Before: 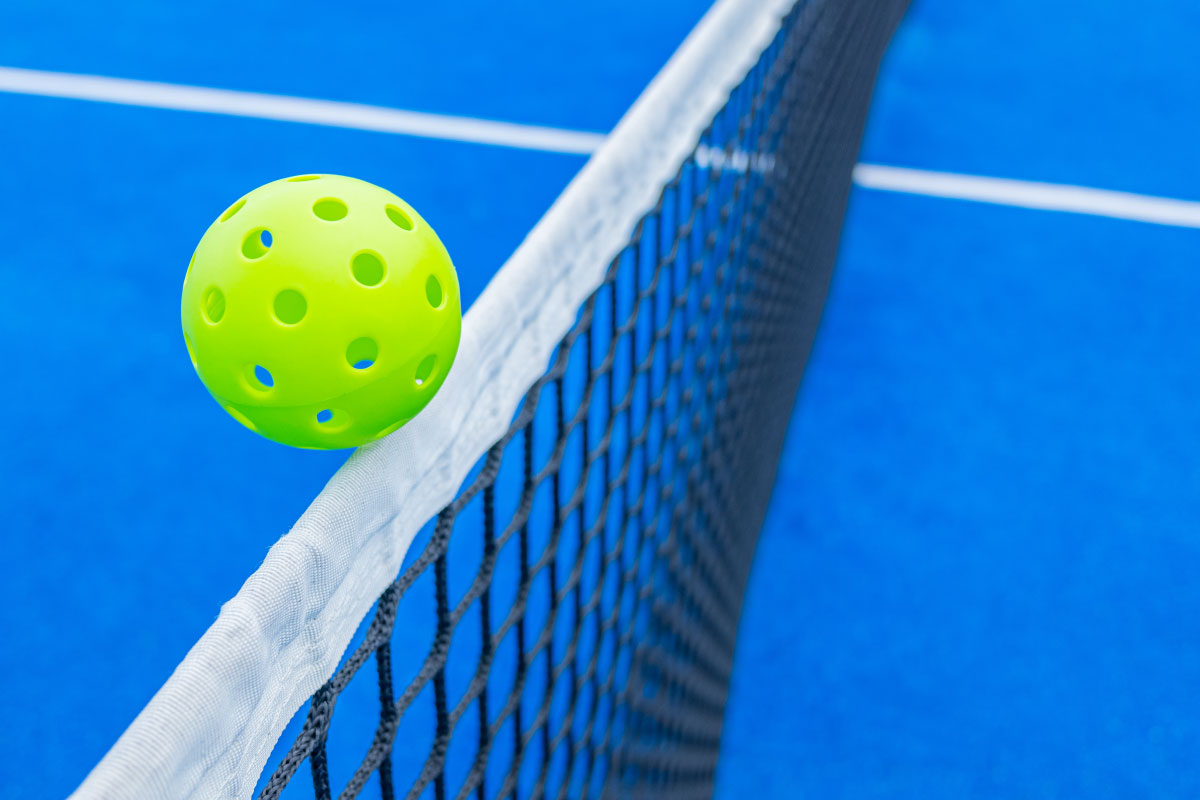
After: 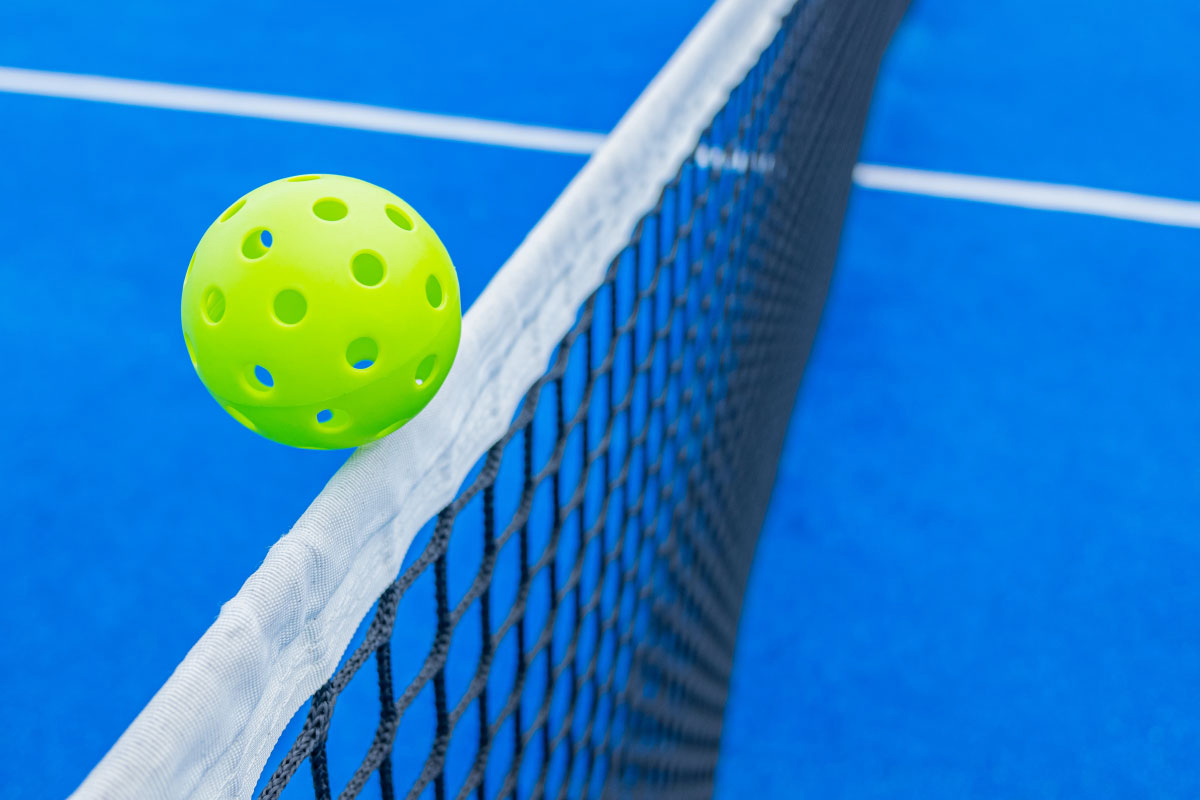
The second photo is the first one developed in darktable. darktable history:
exposure: exposure -0.061 EV, compensate exposure bias true, compensate highlight preservation false
